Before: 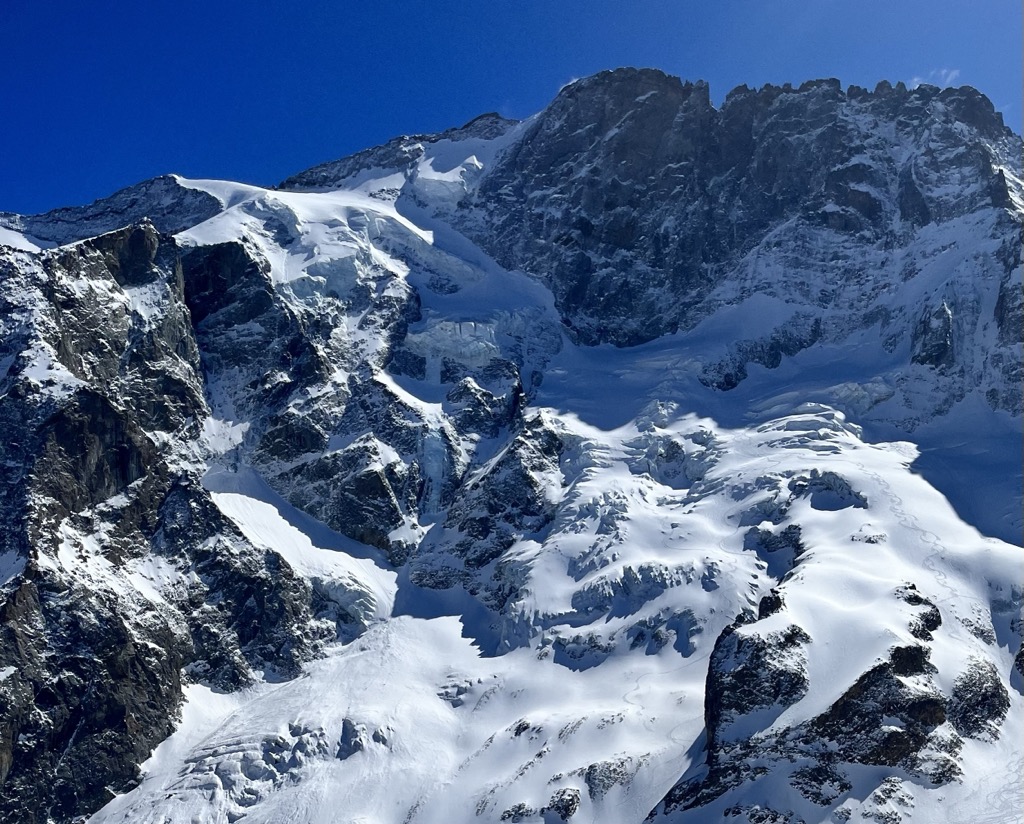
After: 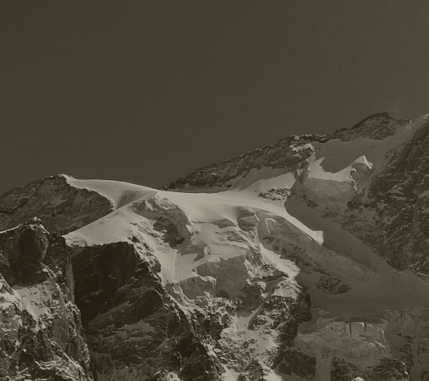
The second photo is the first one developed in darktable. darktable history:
color correction: highlights a* 21.88, highlights b* 22.25
crop and rotate: left 10.817%, top 0.062%, right 47.194%, bottom 53.626%
color zones: curves: ch1 [(0, 0.525) (0.143, 0.556) (0.286, 0.52) (0.429, 0.5) (0.571, 0.5) (0.714, 0.5) (0.857, 0.503) (1, 0.525)]
colorize: hue 41.44°, saturation 22%, source mix 60%, lightness 10.61%
